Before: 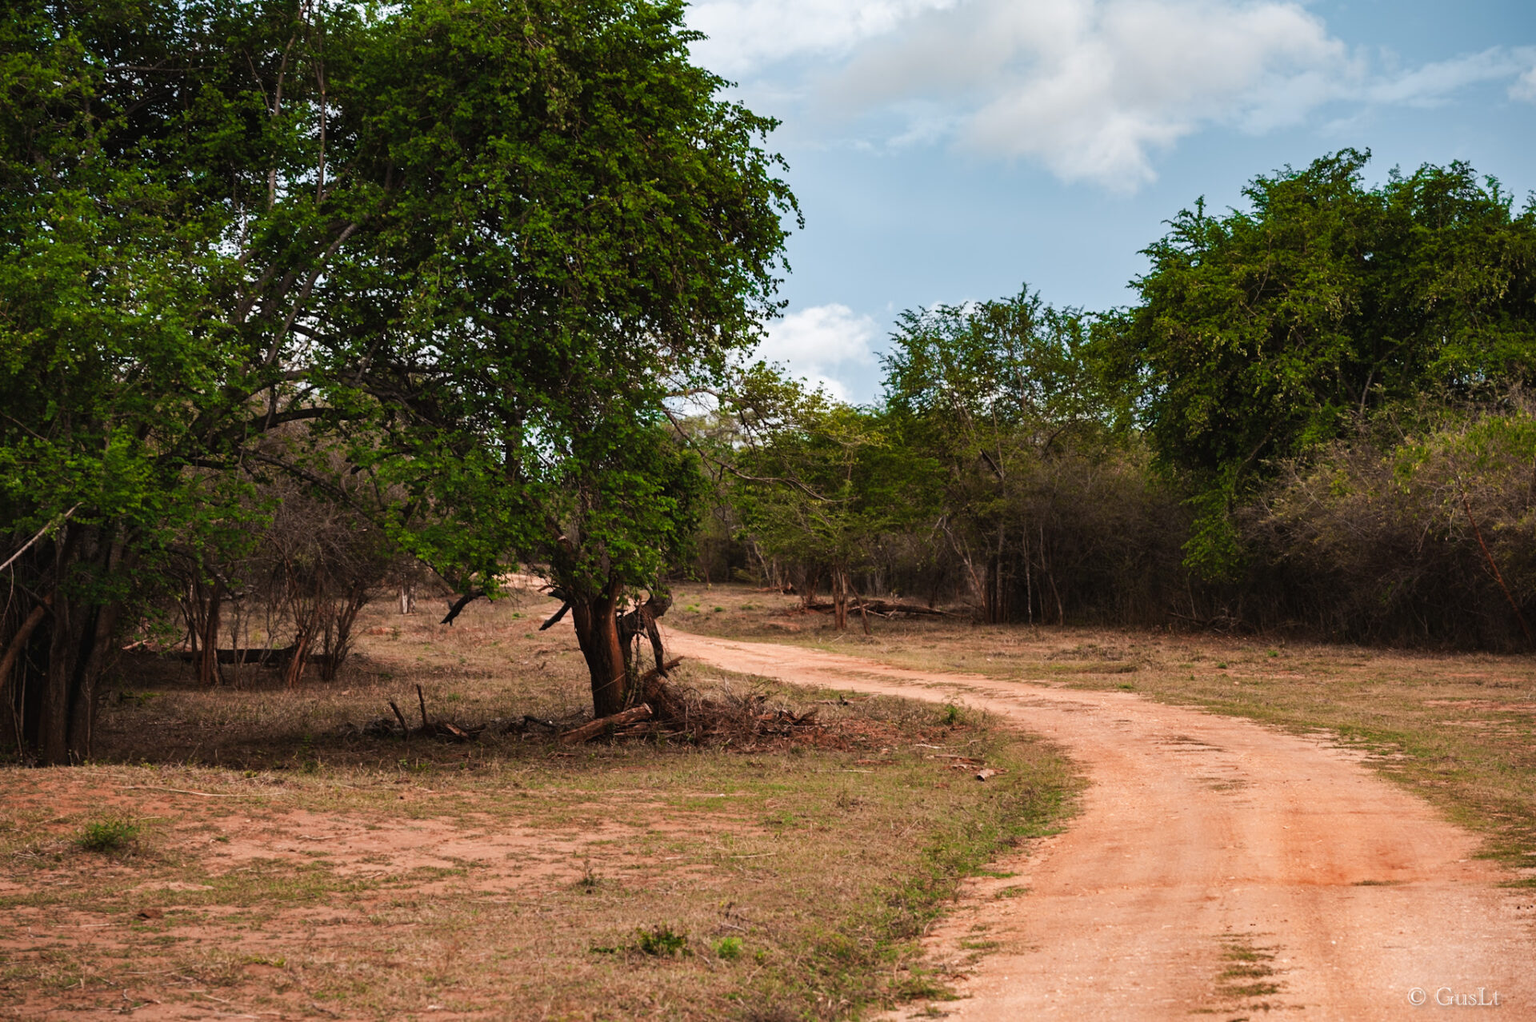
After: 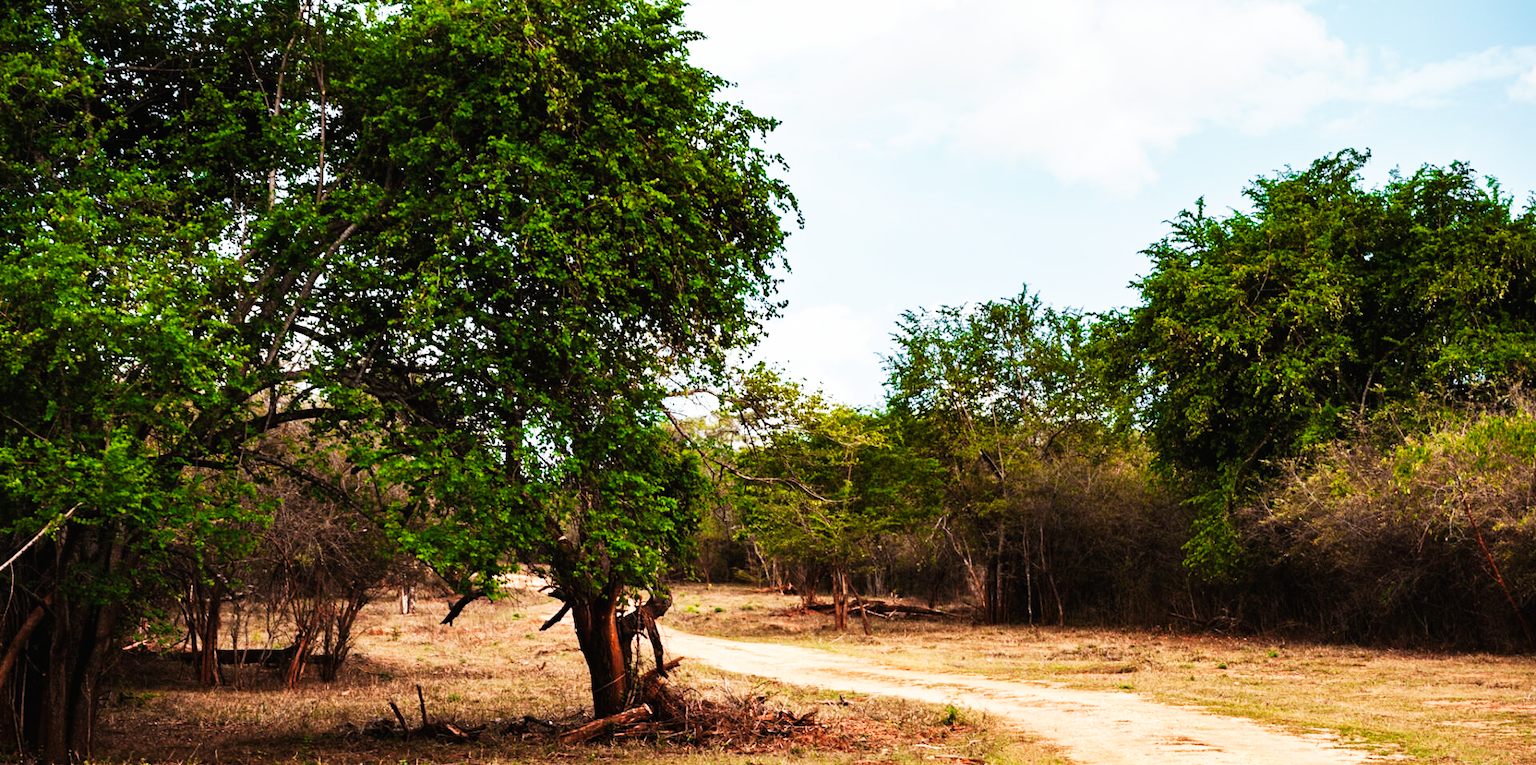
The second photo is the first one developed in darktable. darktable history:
crop: bottom 24.967%
base curve: curves: ch0 [(0, 0) (0.007, 0.004) (0.027, 0.03) (0.046, 0.07) (0.207, 0.54) (0.442, 0.872) (0.673, 0.972) (1, 1)], preserve colors none
